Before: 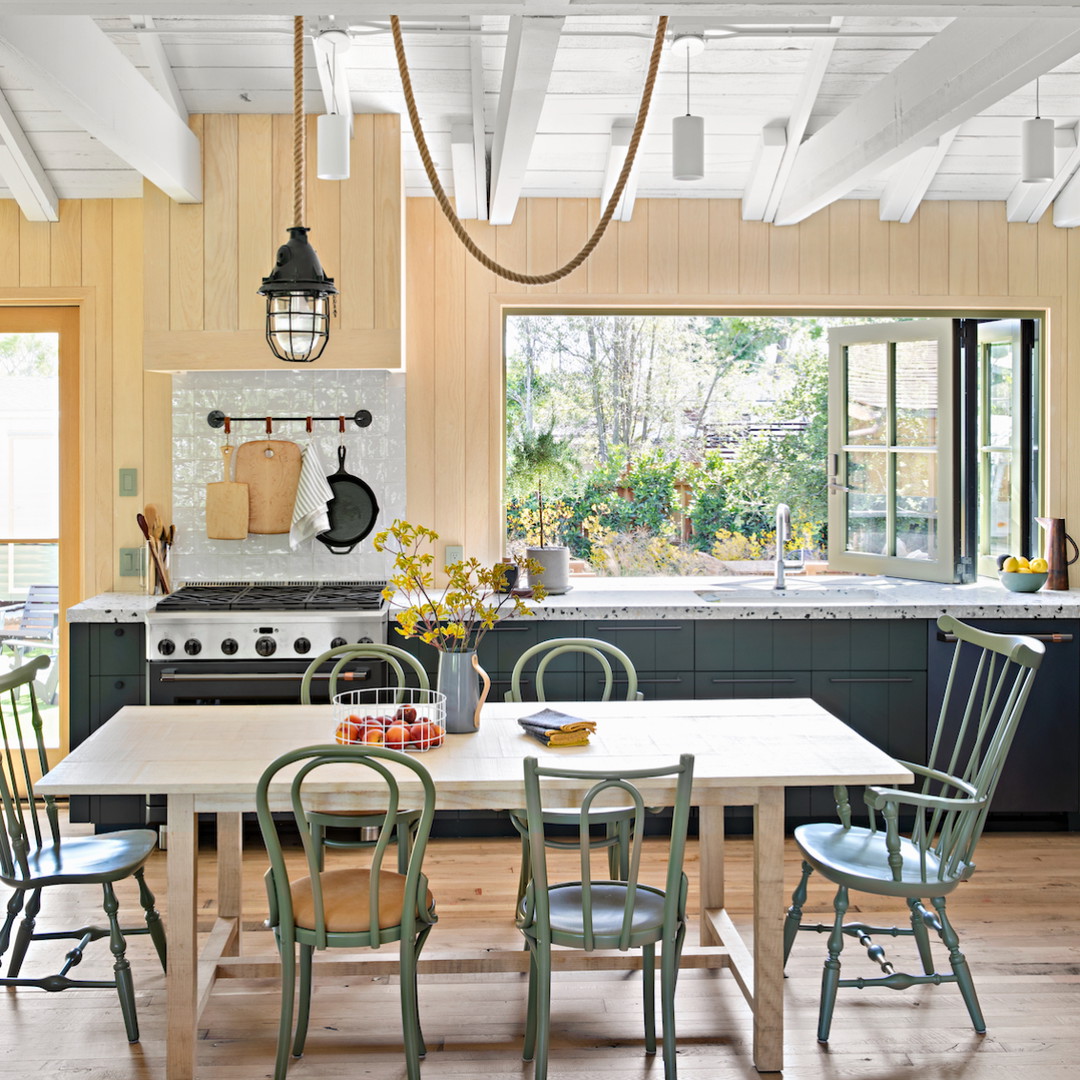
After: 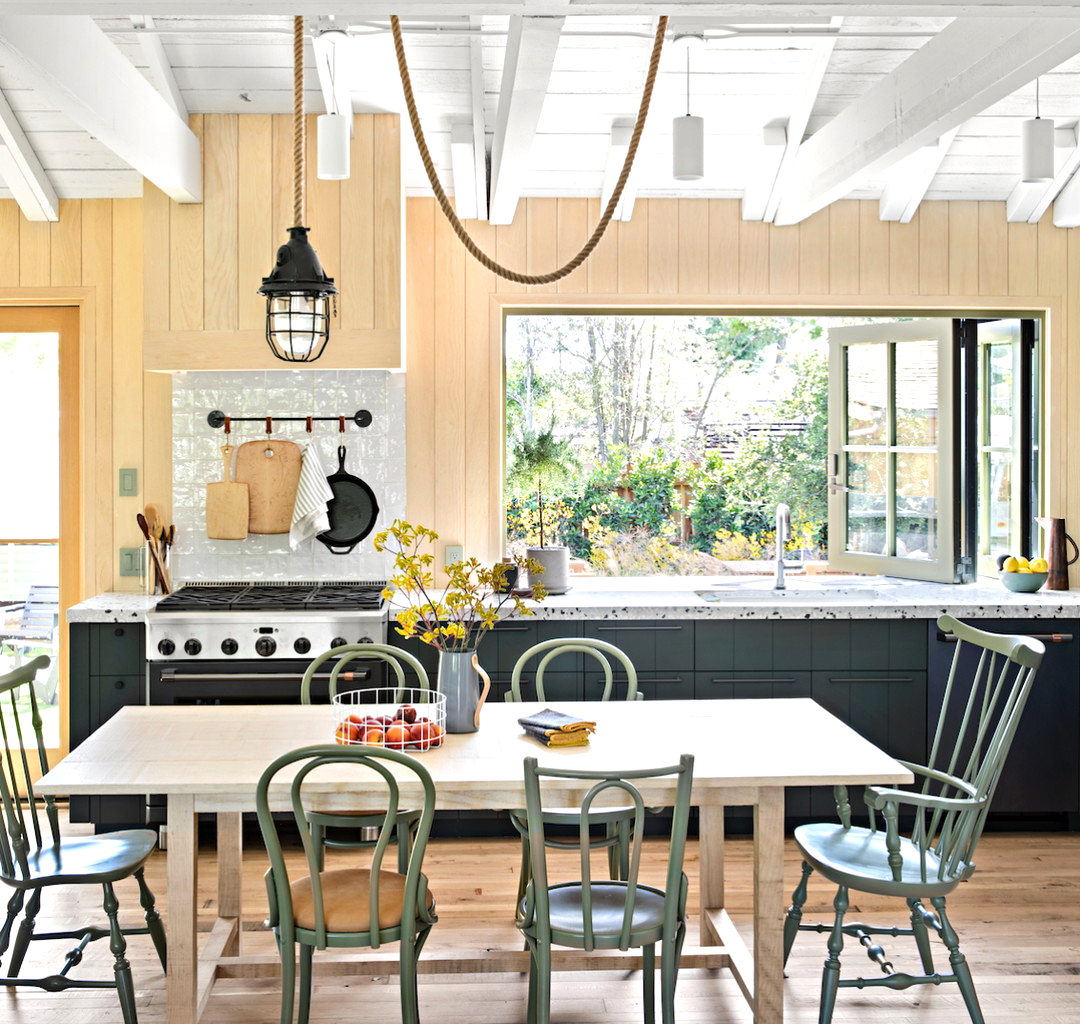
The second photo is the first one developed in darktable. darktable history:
crop and rotate: top 0%, bottom 5.097%
tone equalizer: -8 EV -0.417 EV, -7 EV -0.389 EV, -6 EV -0.333 EV, -5 EV -0.222 EV, -3 EV 0.222 EV, -2 EV 0.333 EV, -1 EV 0.389 EV, +0 EV 0.417 EV, edges refinement/feathering 500, mask exposure compensation -1.57 EV, preserve details no
